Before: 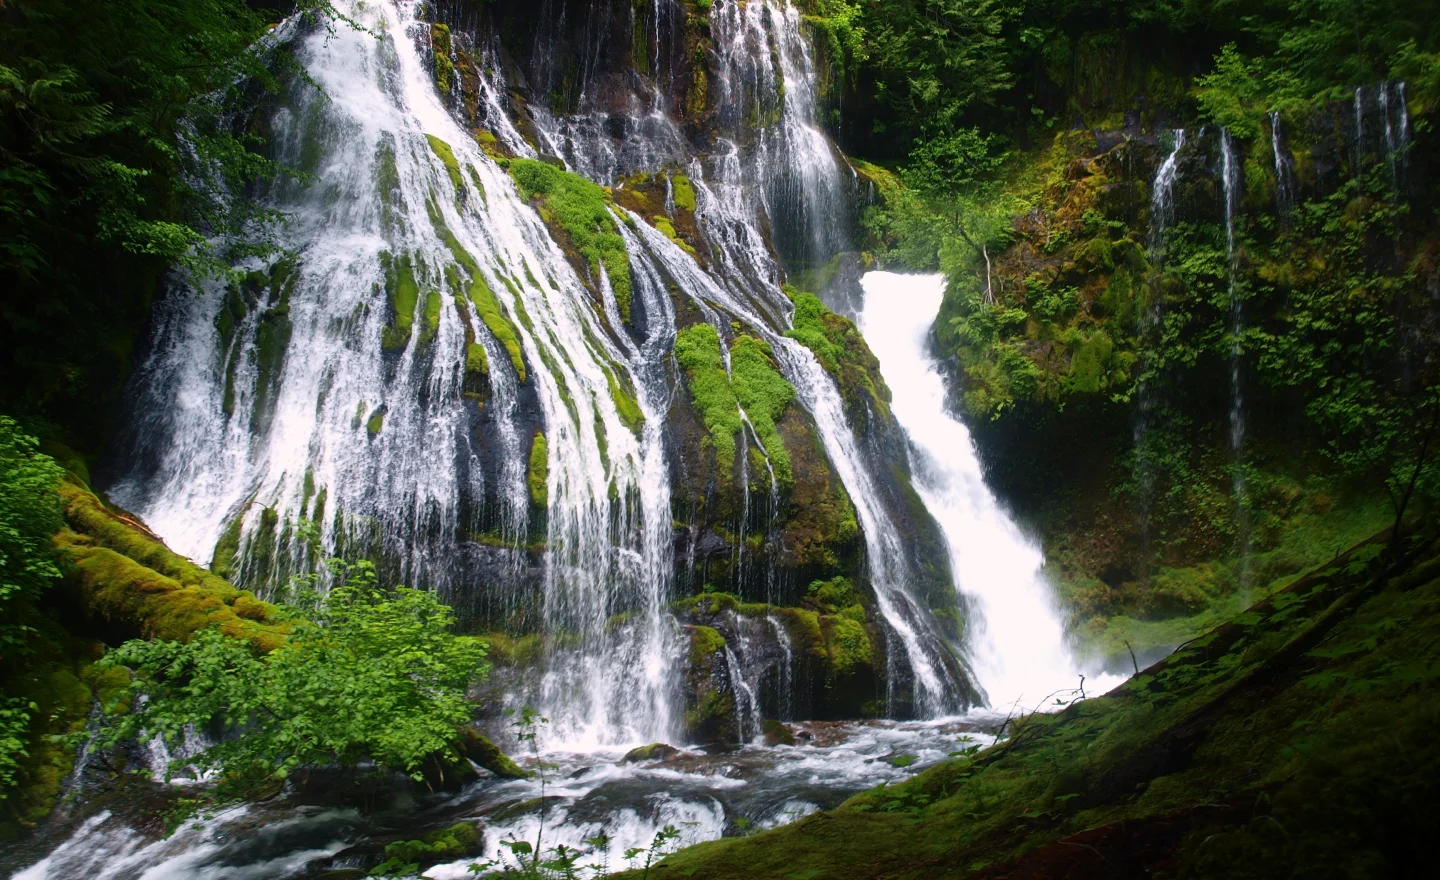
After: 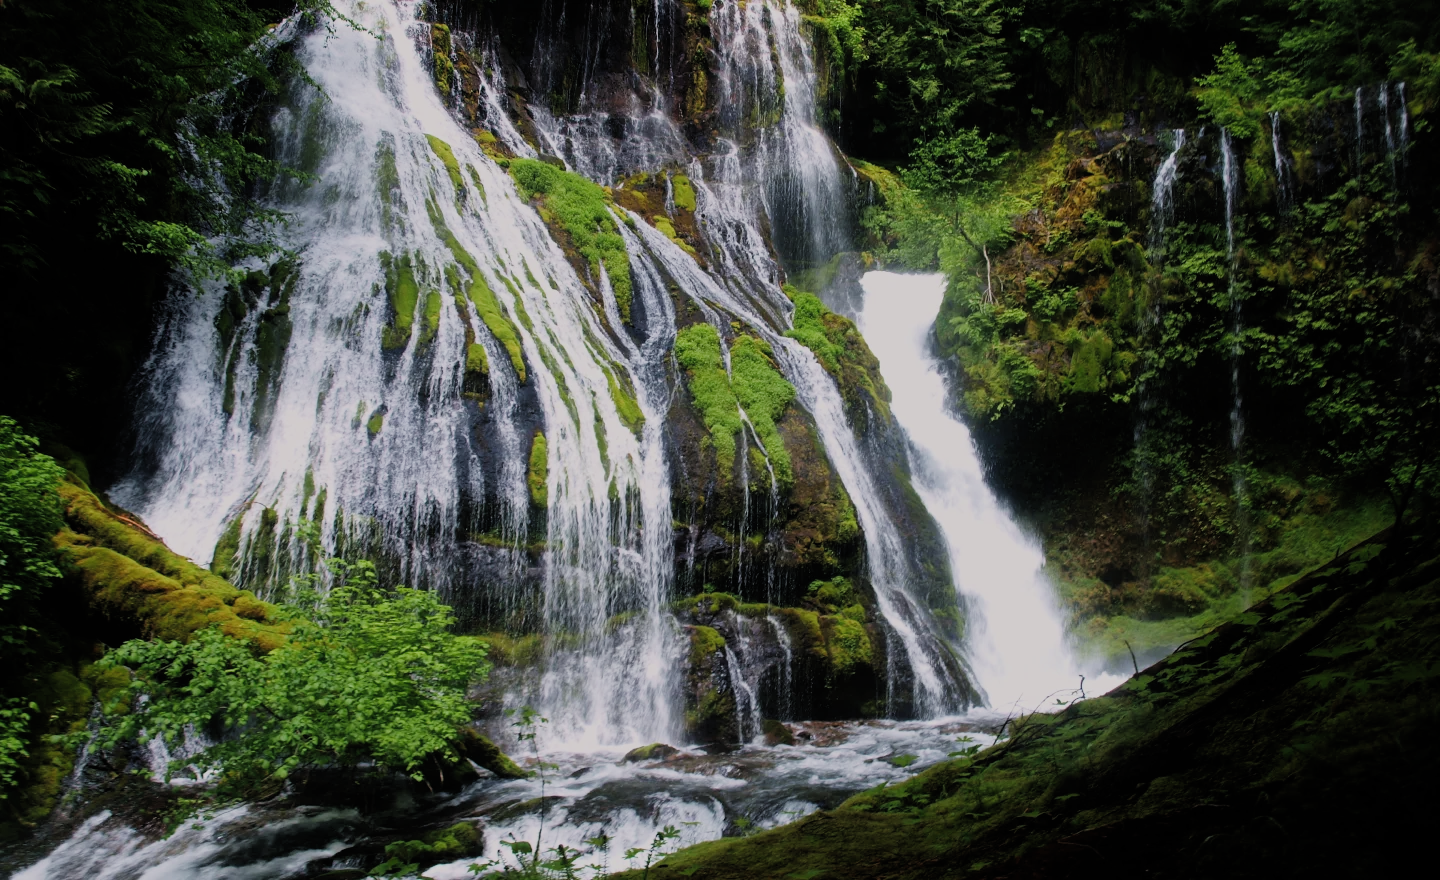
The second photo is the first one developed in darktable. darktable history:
filmic rgb: black relative exposure -7.39 EV, white relative exposure 5.09 EV, hardness 3.21, add noise in highlights 0, preserve chrominance max RGB, color science v3 (2019), use custom middle-gray values true, contrast in highlights soft
